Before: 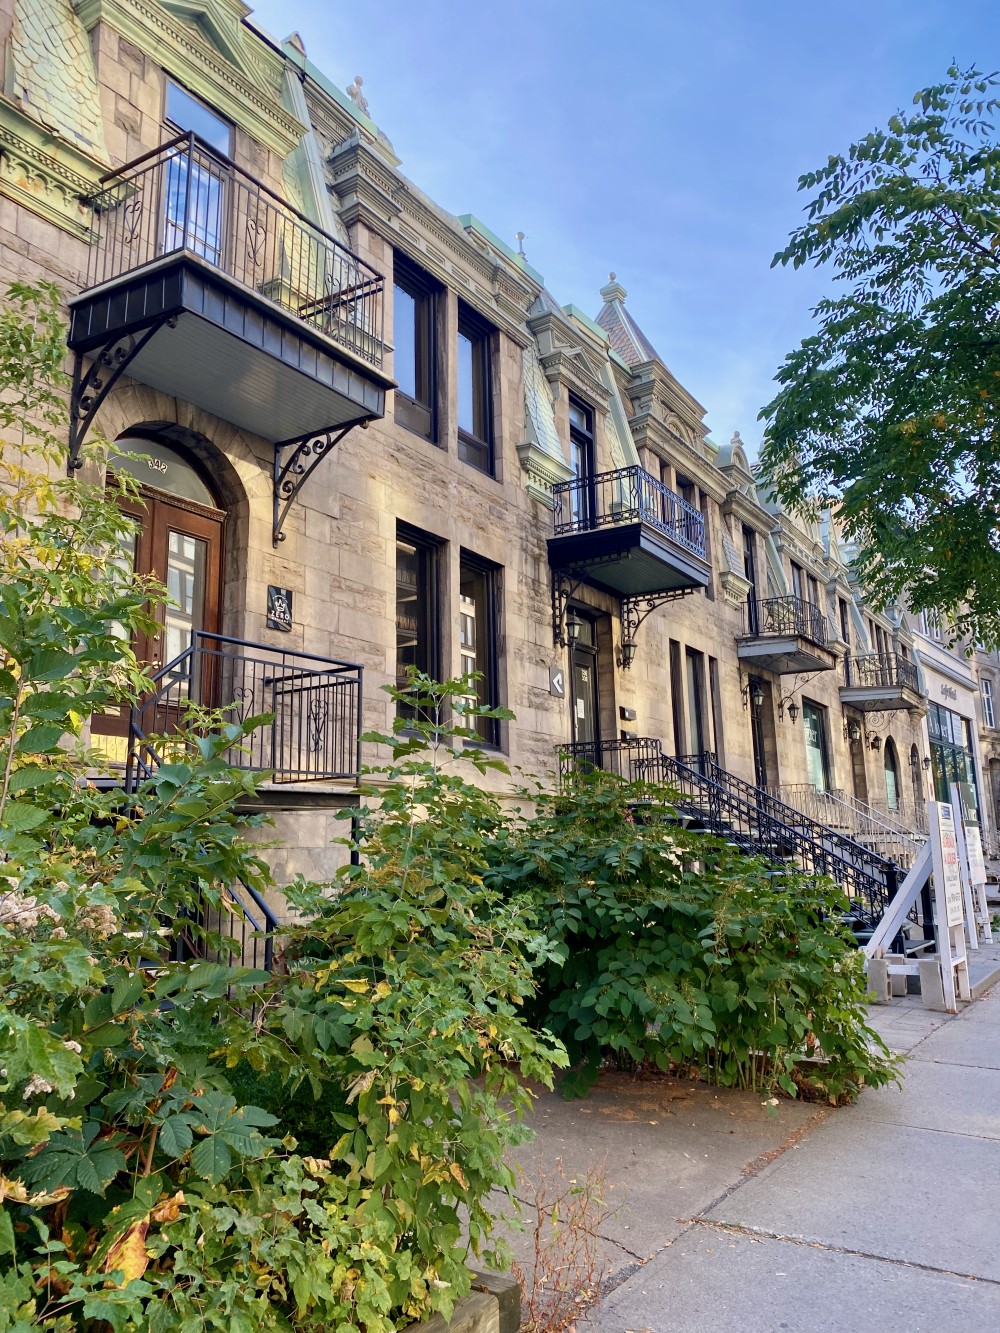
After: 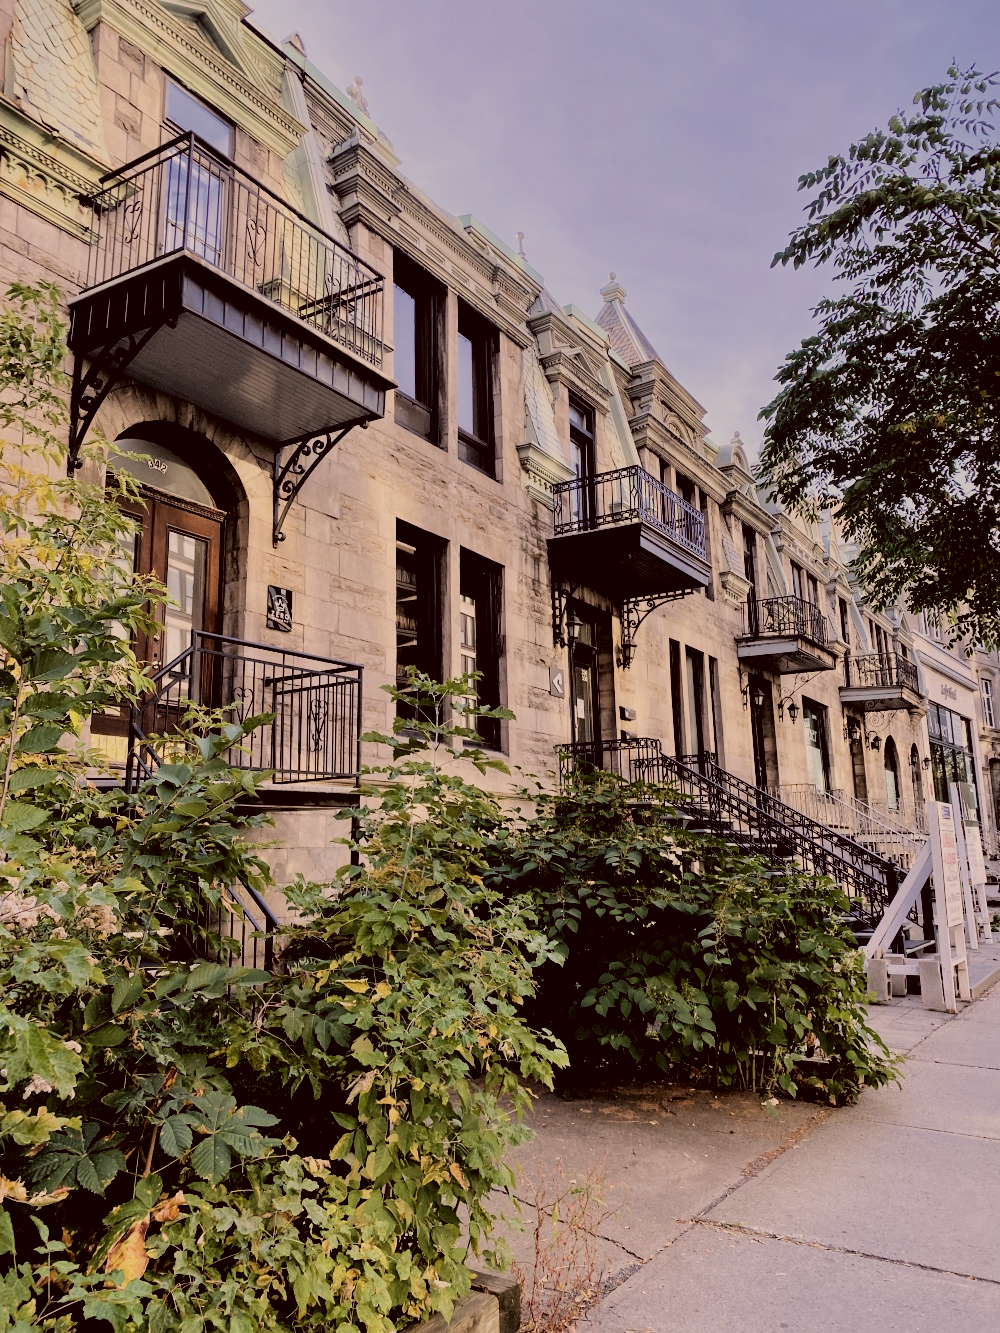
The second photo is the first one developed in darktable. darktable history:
filmic rgb: black relative exposure -3.21 EV, white relative exposure 7.02 EV, hardness 1.46, contrast 1.35
color correction: highlights a* 10.21, highlights b* 9.79, shadows a* 8.61, shadows b* 7.88, saturation 0.8
